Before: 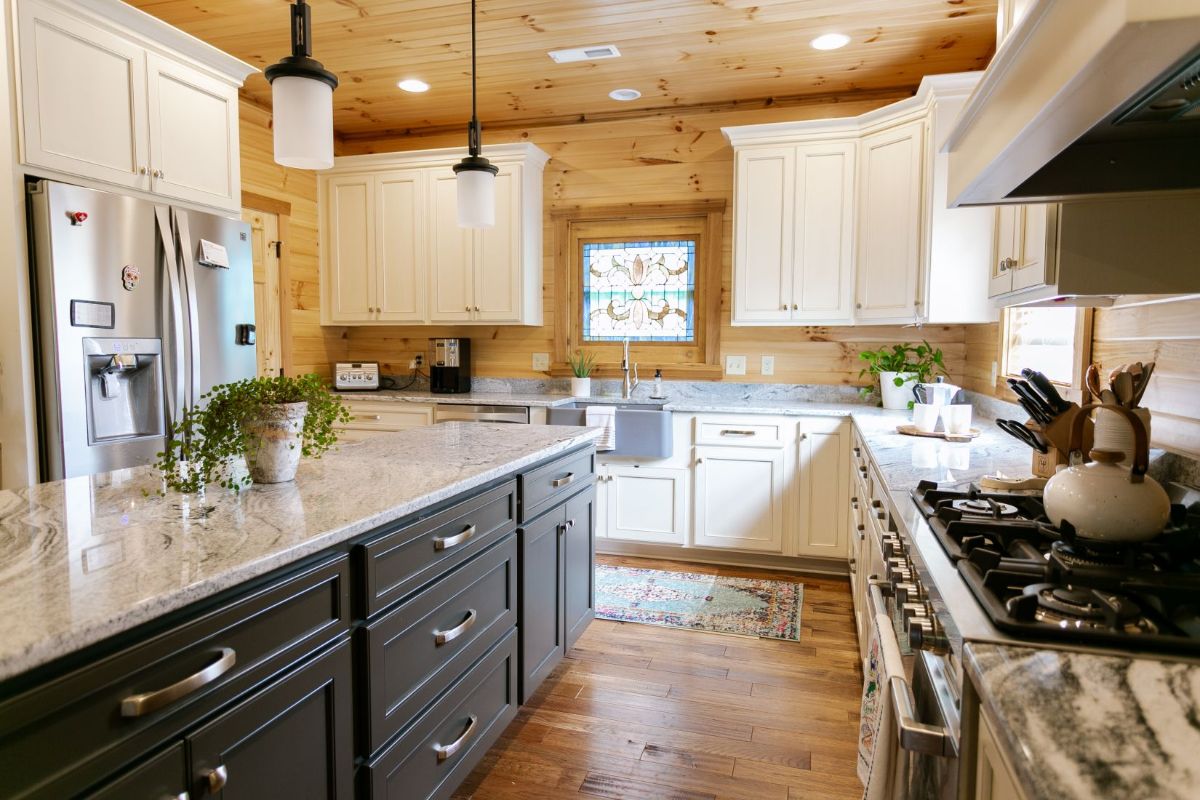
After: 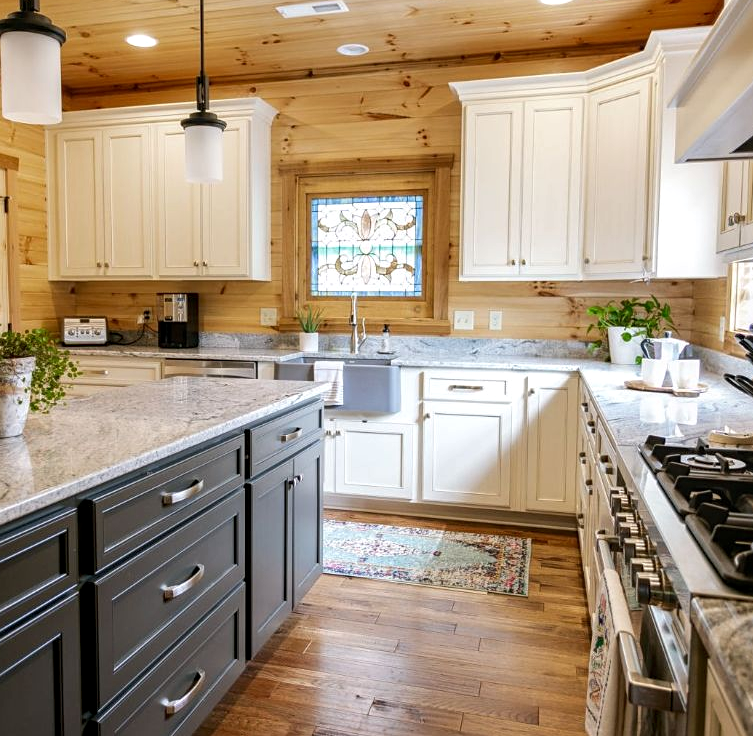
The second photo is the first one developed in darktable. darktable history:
local contrast: on, module defaults
crop and rotate: left 22.721%, top 5.63%, right 14.451%, bottom 2.32%
sharpen: amount 0.208
